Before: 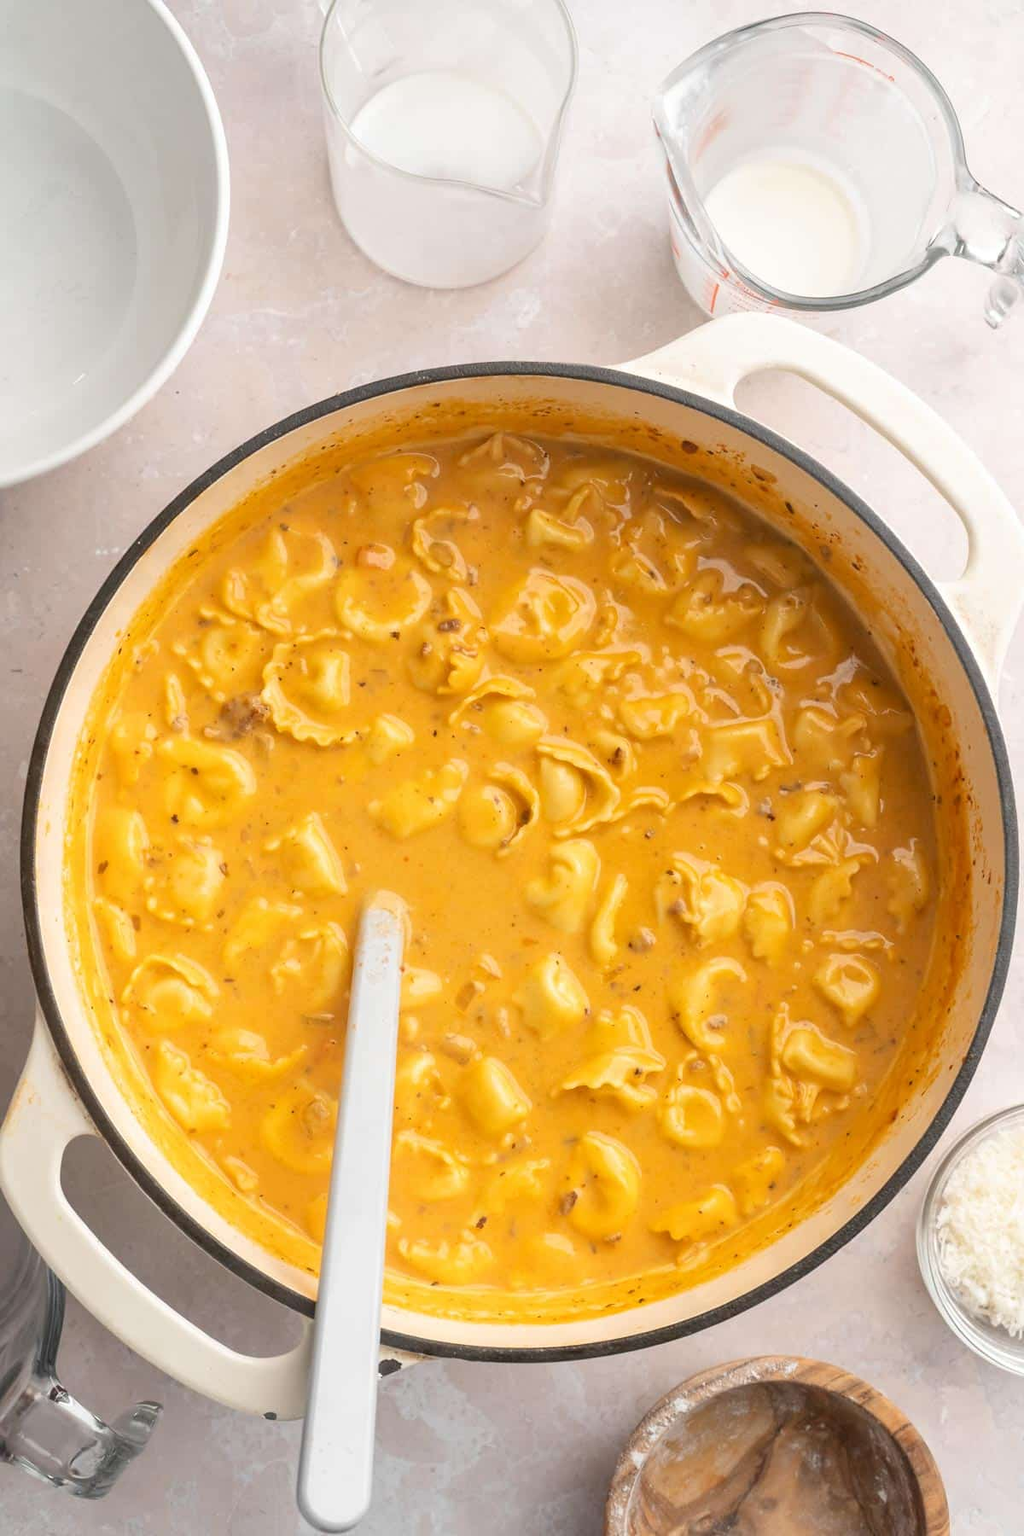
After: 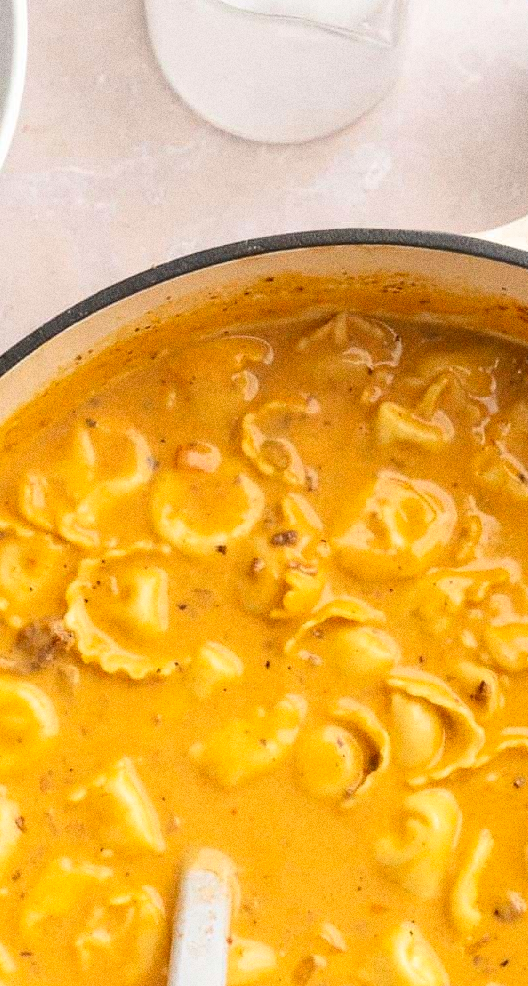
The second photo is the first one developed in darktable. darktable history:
contrast brightness saturation: contrast 0.15, brightness -0.01, saturation 0.1
grain: coarseness 0.09 ISO, strength 40%
crop: left 20.248%, top 10.86%, right 35.675%, bottom 34.321%
